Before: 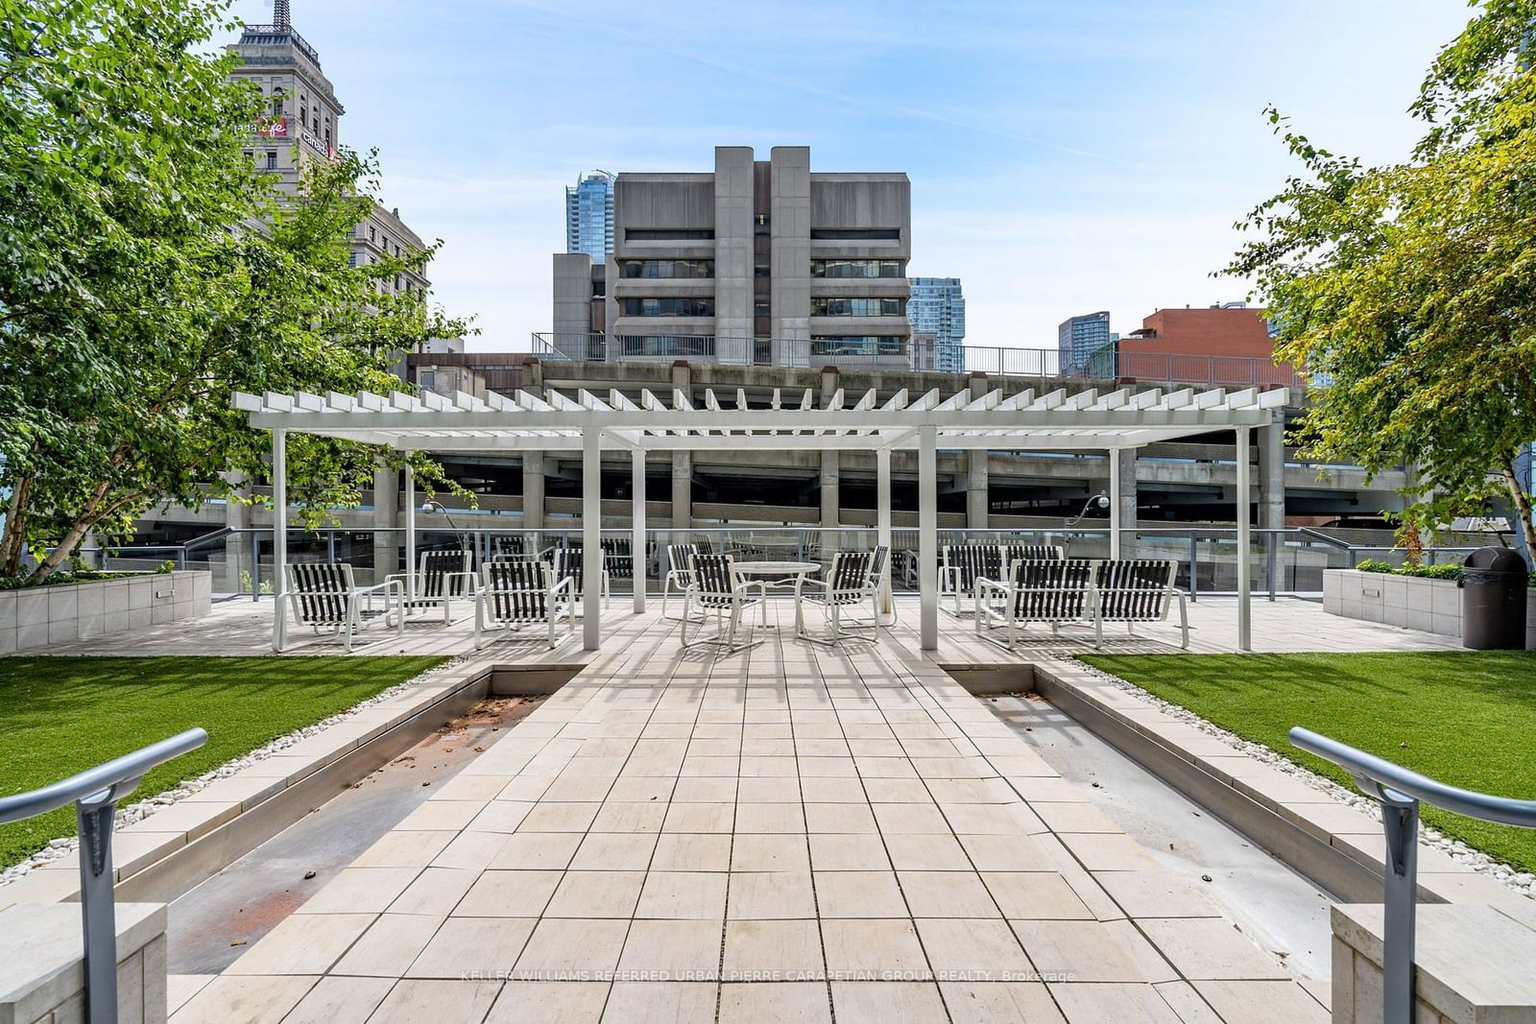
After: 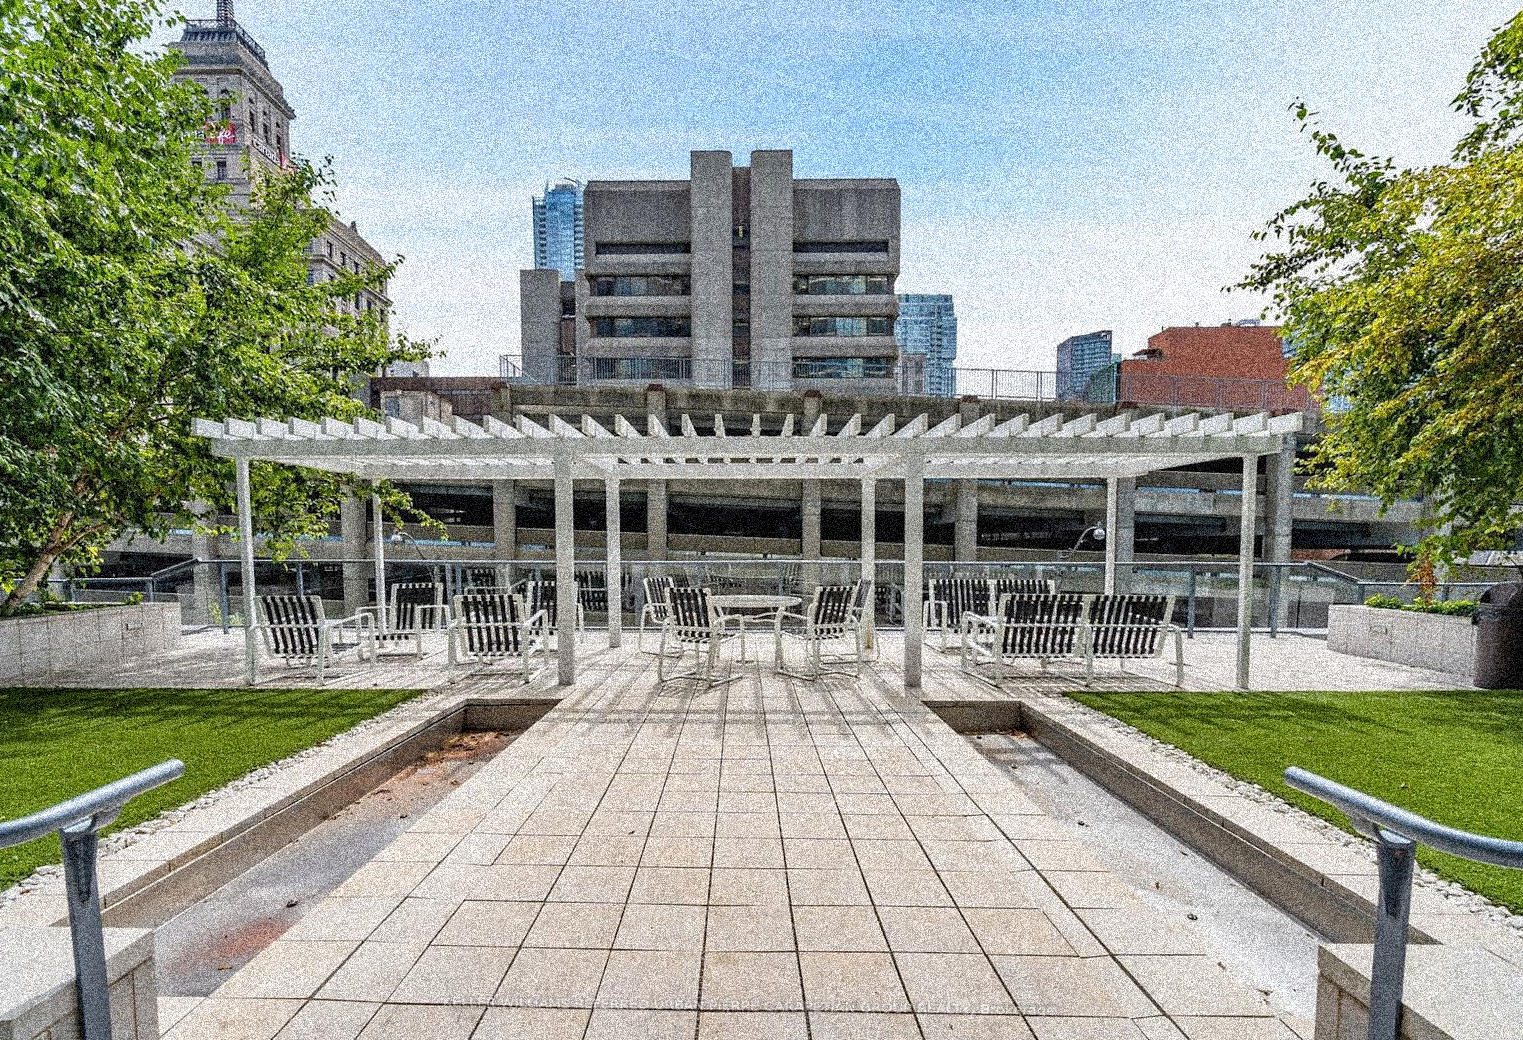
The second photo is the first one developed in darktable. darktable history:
grain: coarseness 3.75 ISO, strength 100%, mid-tones bias 0%
shadows and highlights: radius 125.46, shadows 30.51, highlights -30.51, low approximation 0.01, soften with gaussian
rotate and perspective: rotation 0.074°, lens shift (vertical) 0.096, lens shift (horizontal) -0.041, crop left 0.043, crop right 0.952, crop top 0.024, crop bottom 0.979
